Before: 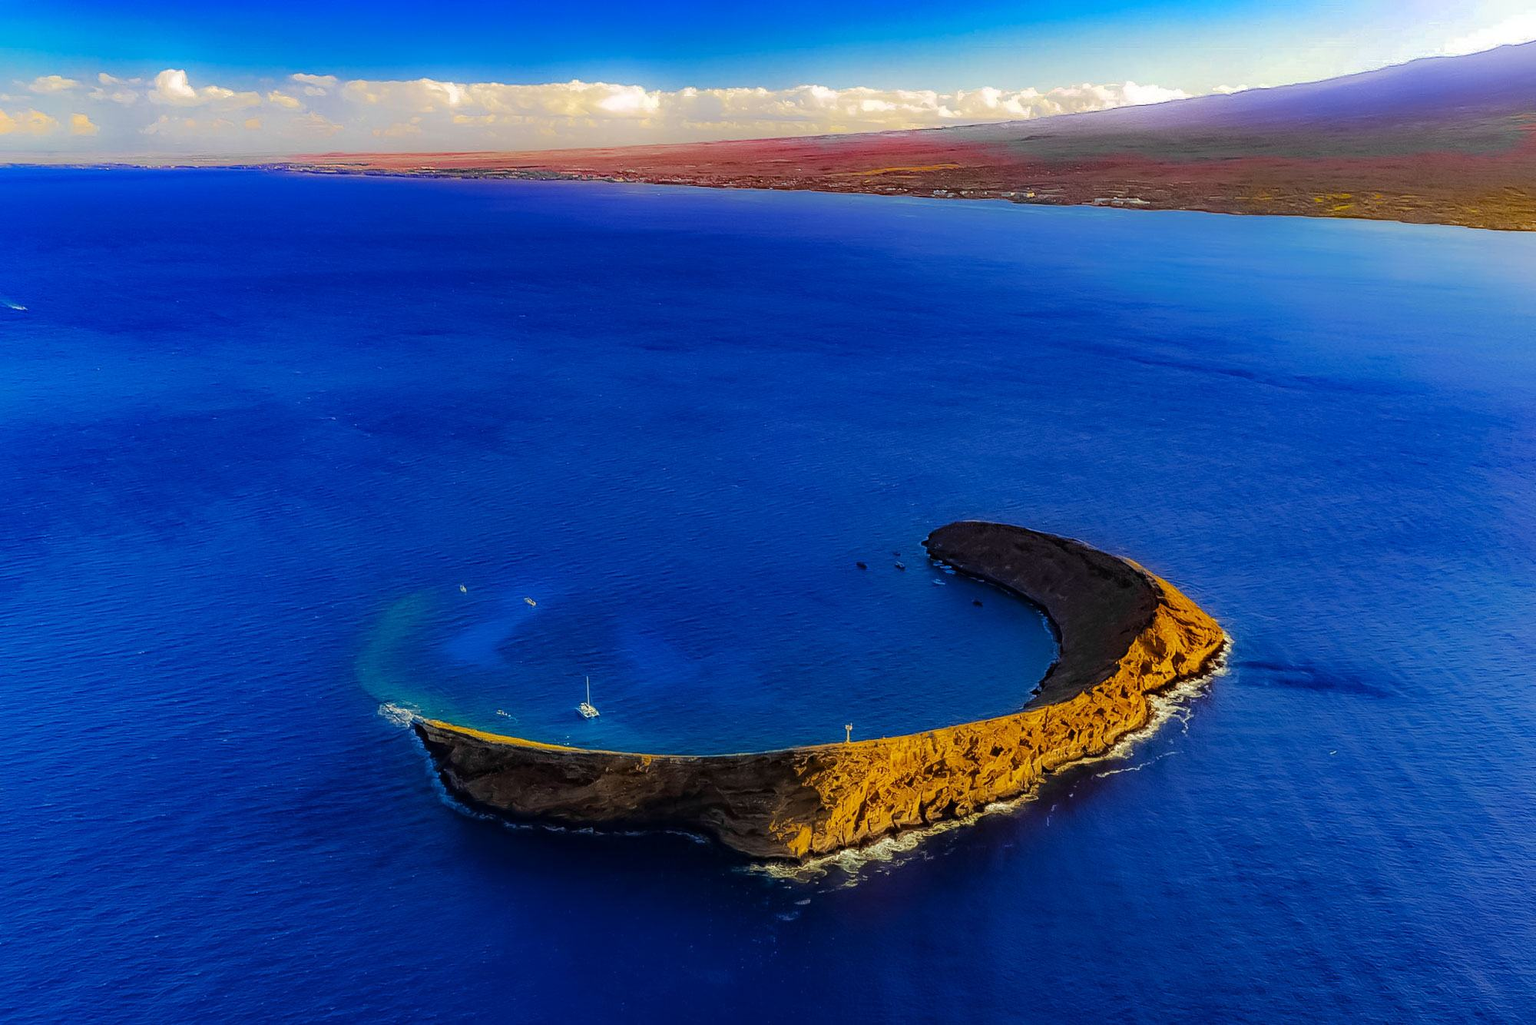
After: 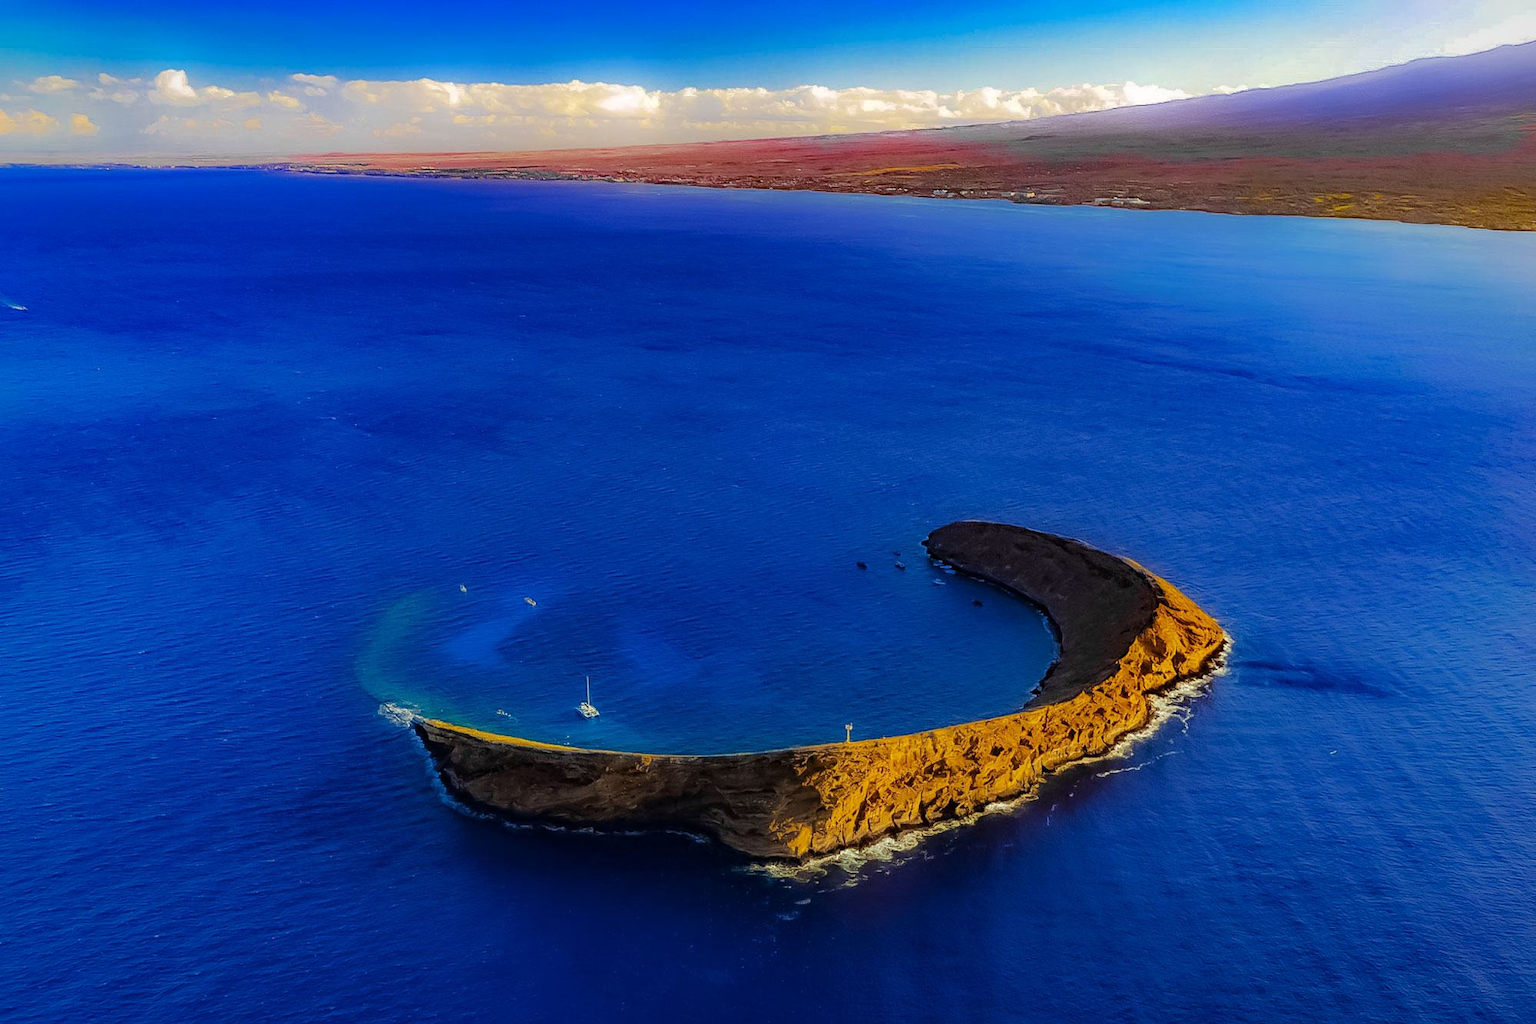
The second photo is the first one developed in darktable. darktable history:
vignetting: fall-off start 84.35%, fall-off radius 80.3%, brightness -0.391, saturation 0.019, center (-0.013, 0), width/height ratio 1.222
